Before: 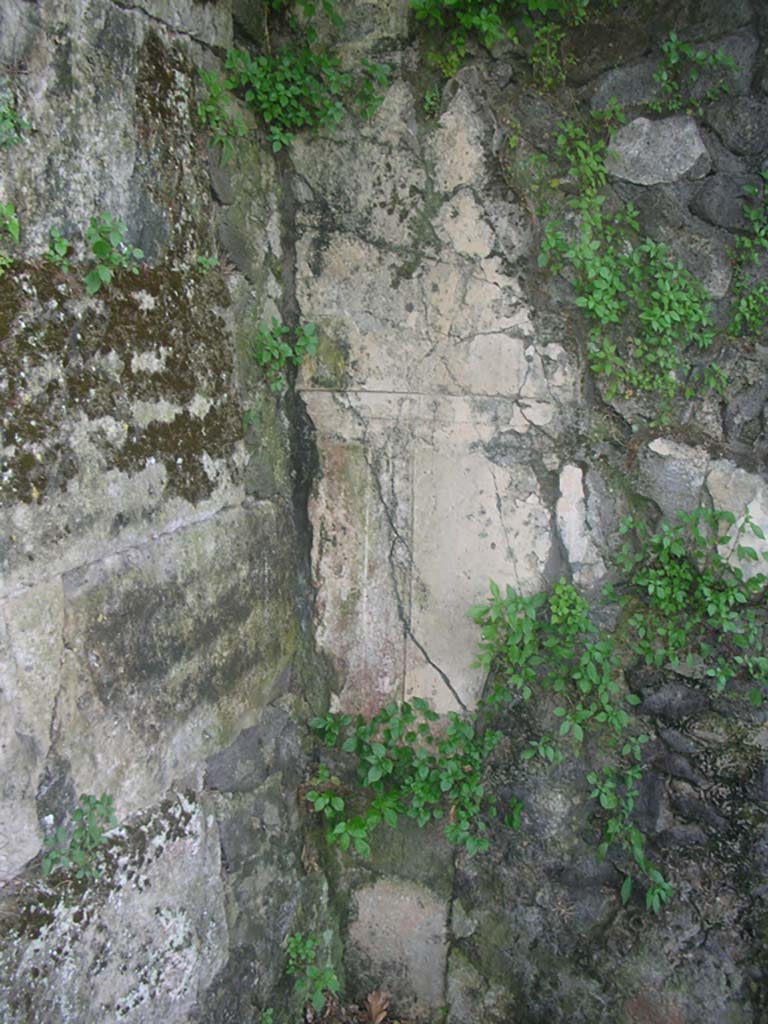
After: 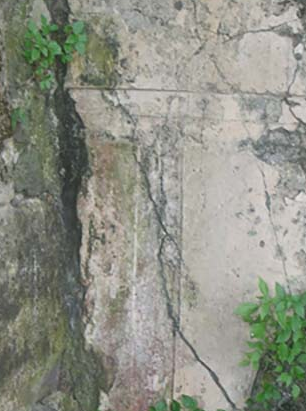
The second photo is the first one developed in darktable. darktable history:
crop: left 30.103%, top 29.534%, right 30.027%, bottom 30.282%
